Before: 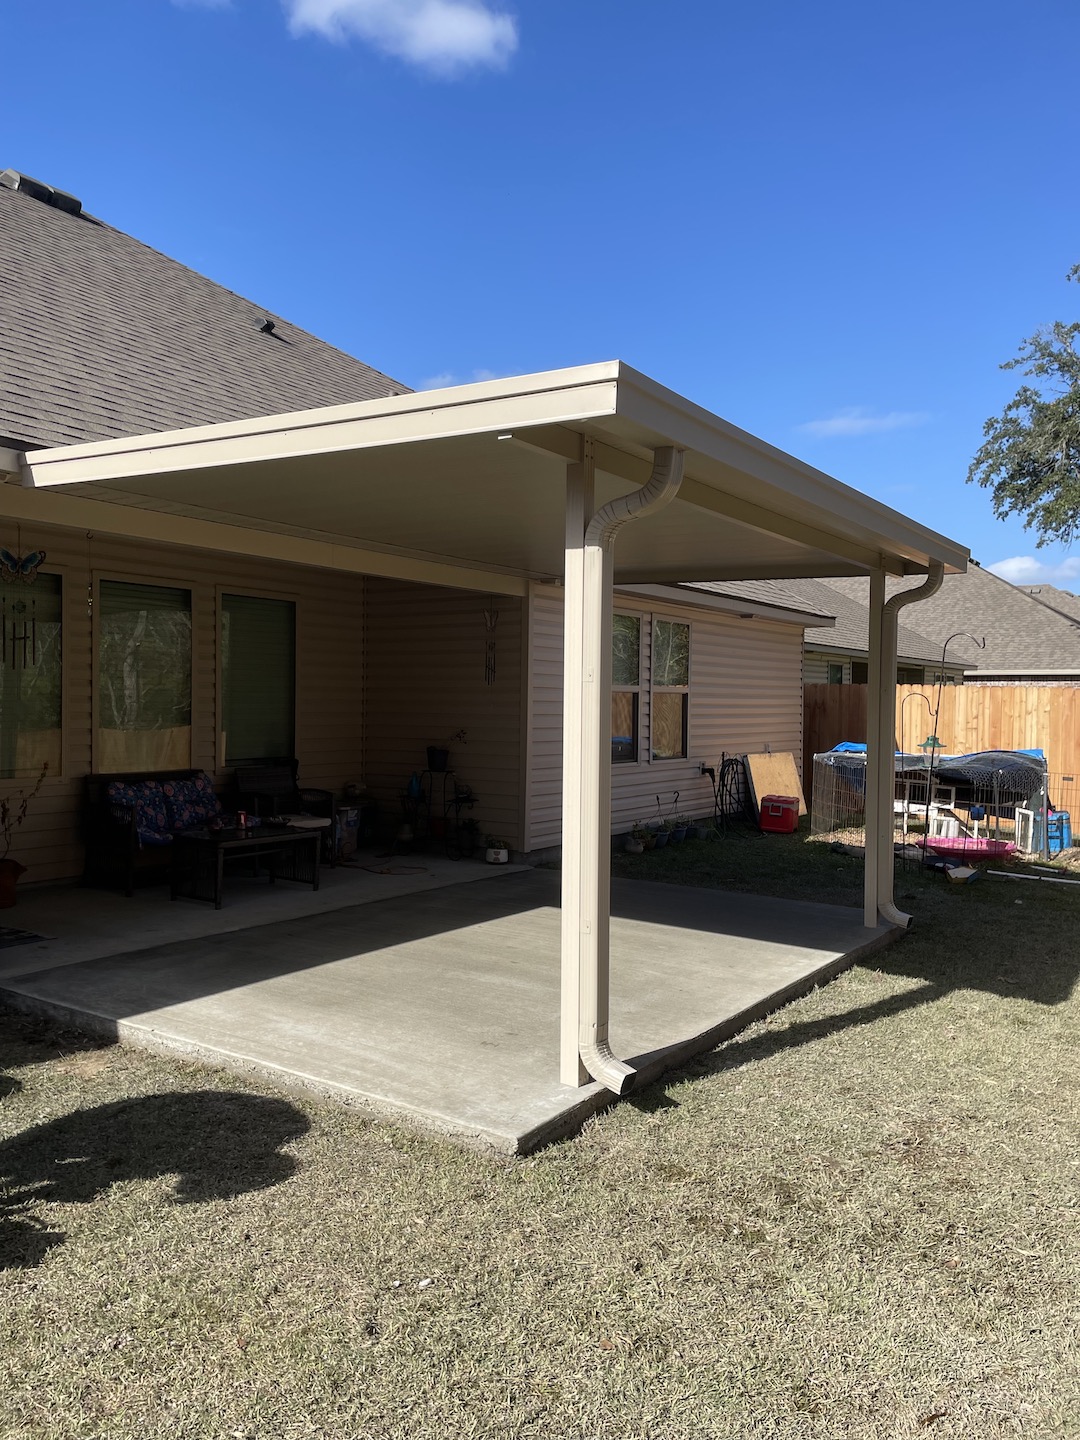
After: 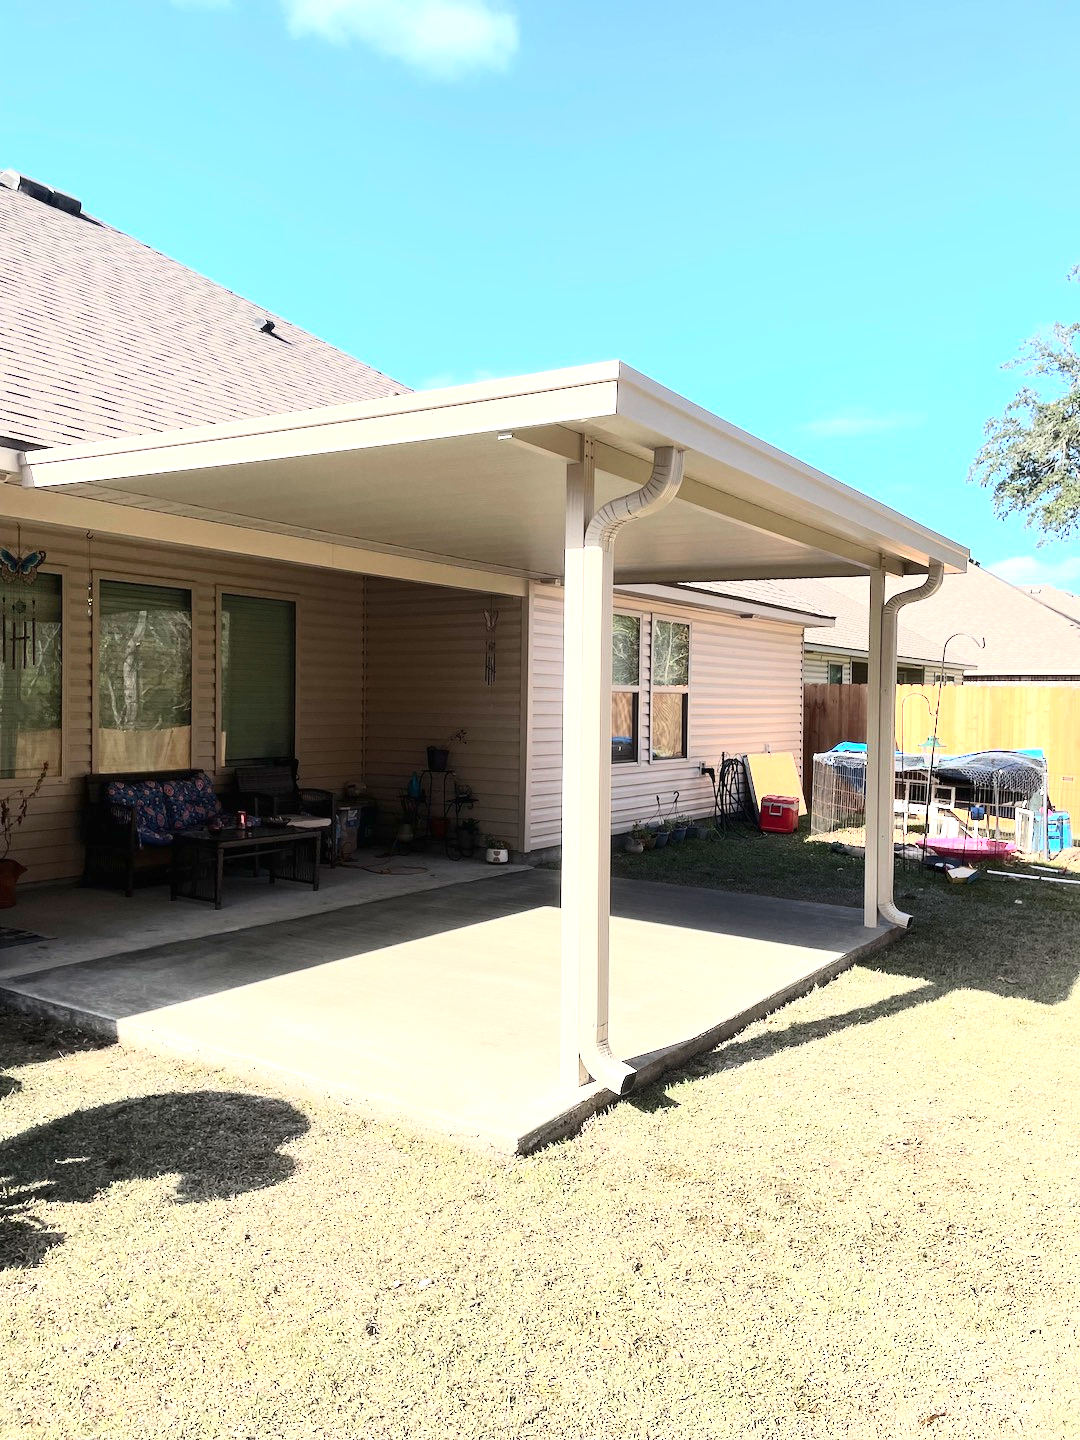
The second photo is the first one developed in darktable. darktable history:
exposure: black level correction 0, exposure 1.102 EV, compensate exposure bias true, compensate highlight preservation false
tone curve: curves: ch0 [(0, 0) (0.003, 0.003) (0.011, 0.013) (0.025, 0.028) (0.044, 0.05) (0.069, 0.078) (0.1, 0.113) (0.136, 0.153) (0.177, 0.2) (0.224, 0.271) (0.277, 0.374) (0.335, 0.47) (0.399, 0.574) (0.468, 0.688) (0.543, 0.79) (0.623, 0.859) (0.709, 0.919) (0.801, 0.957) (0.898, 0.978) (1, 1)], color space Lab, independent channels, preserve colors none
